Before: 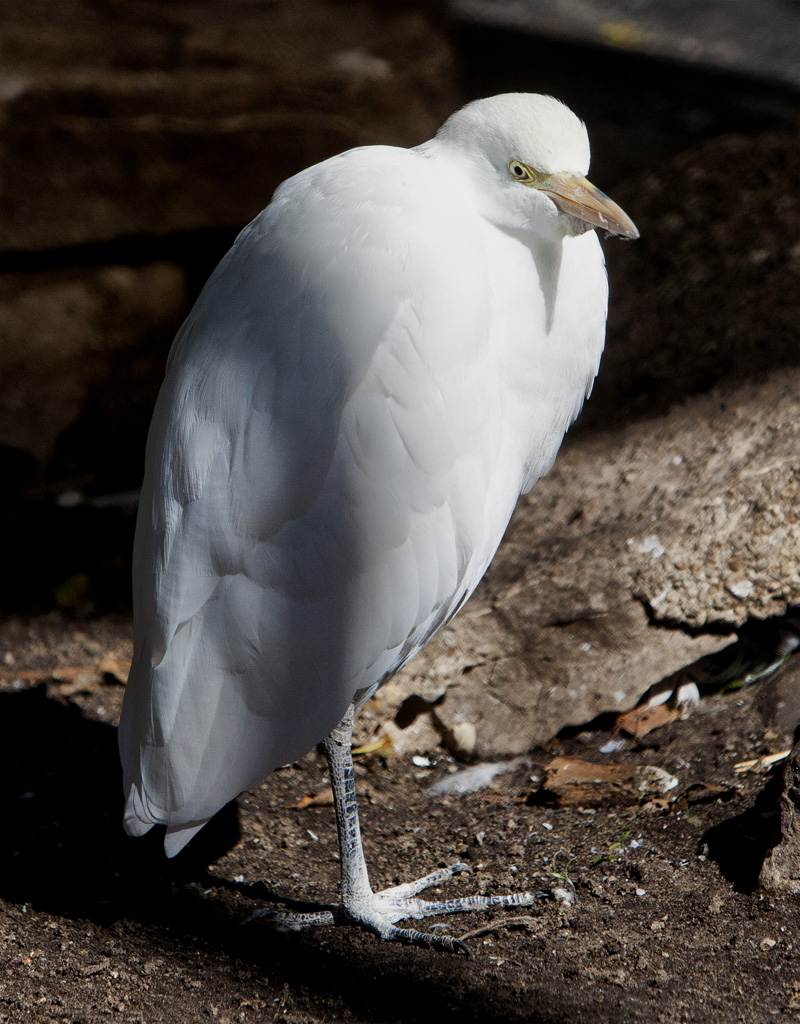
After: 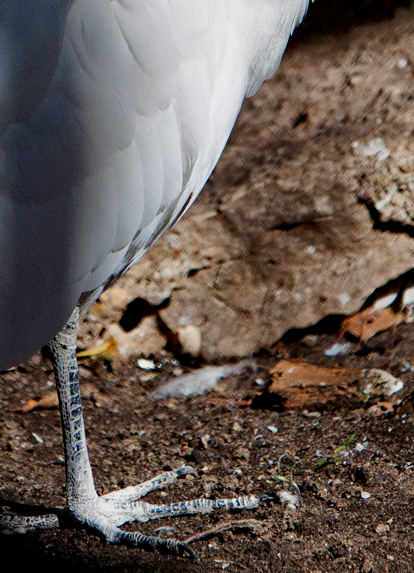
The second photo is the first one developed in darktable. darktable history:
haze removal: strength 0.29, distance 0.25, compatibility mode true, adaptive false
crop: left 34.479%, top 38.822%, right 13.718%, bottom 5.172%
